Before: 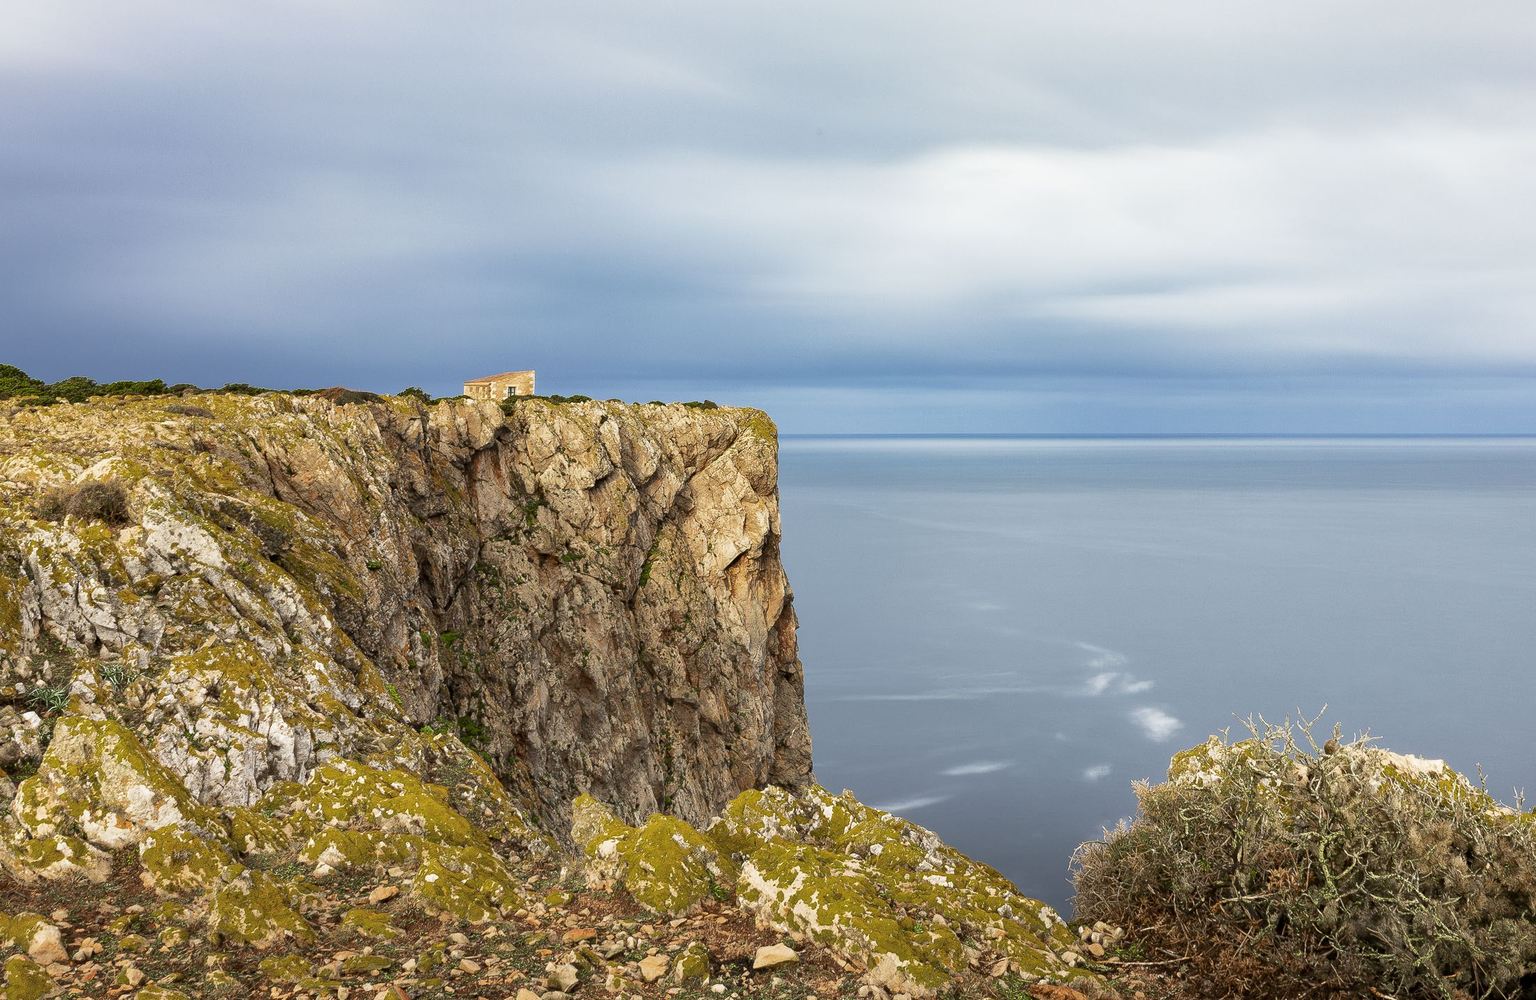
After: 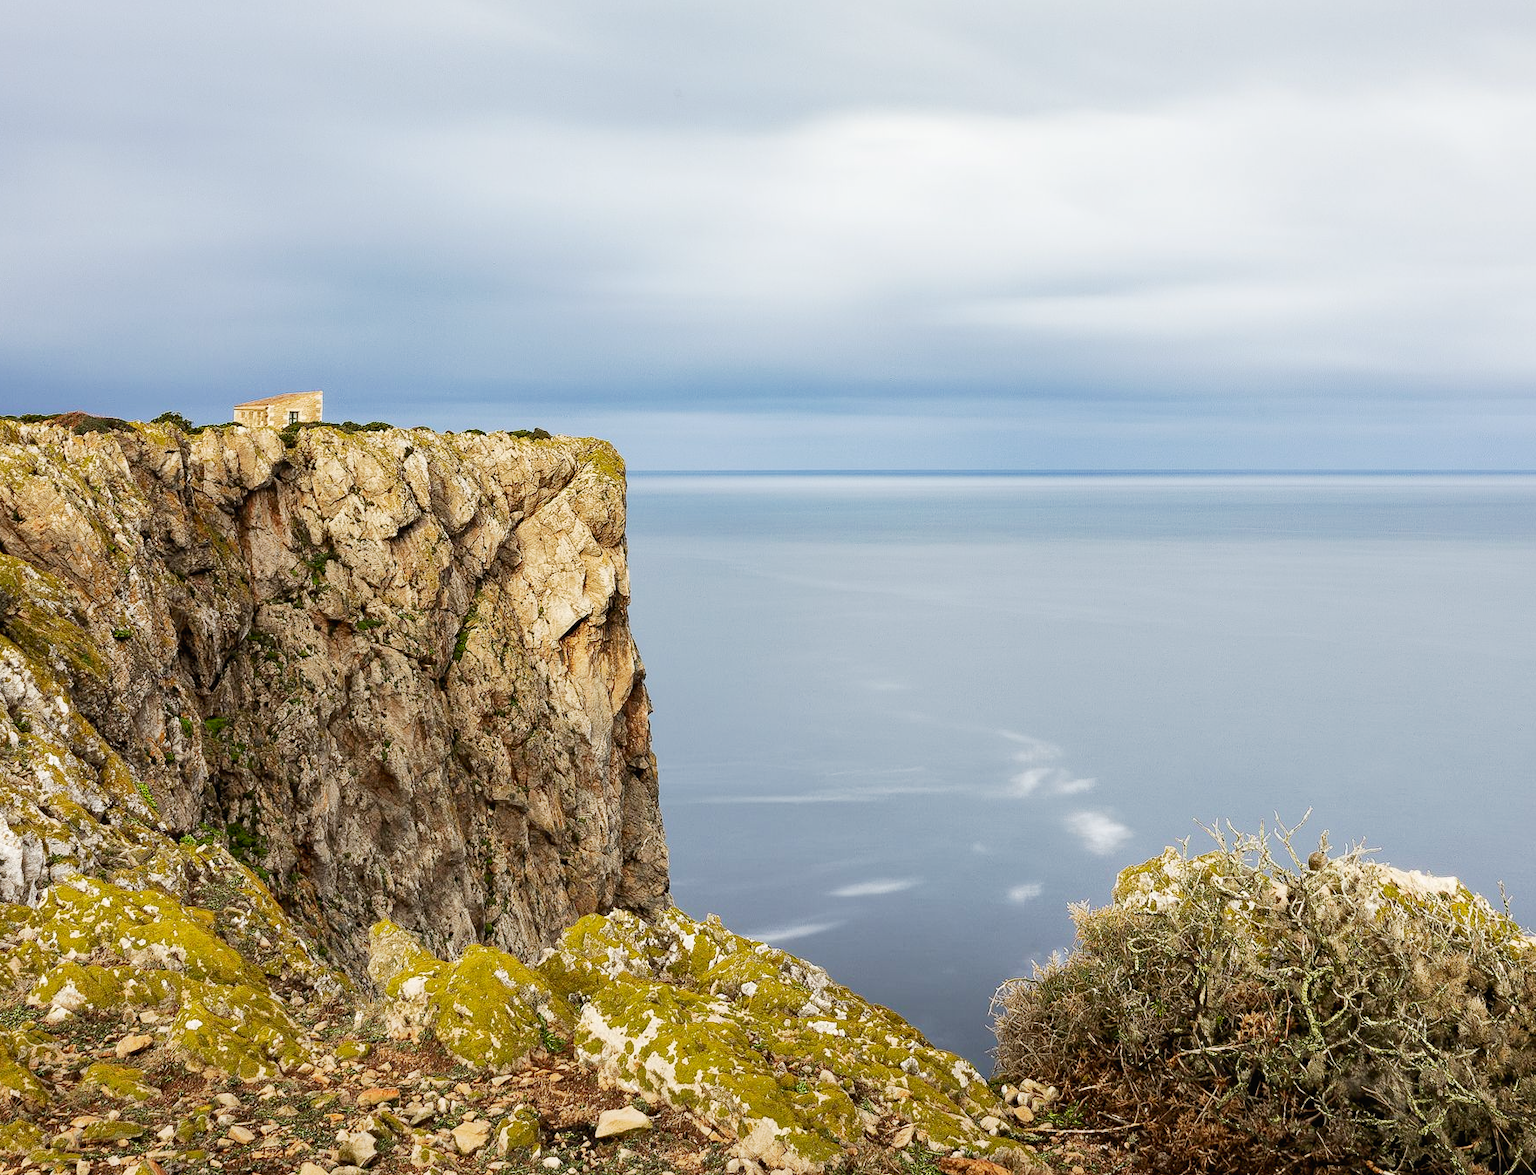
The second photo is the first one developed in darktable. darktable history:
crop and rotate: left 18.044%, top 5.743%, right 1.841%
tone curve: curves: ch0 [(0, 0.013) (0.054, 0.018) (0.205, 0.191) (0.289, 0.292) (0.39, 0.424) (0.493, 0.551) (0.666, 0.743) (0.795, 0.841) (1, 0.998)]; ch1 [(0, 0) (0.385, 0.343) (0.439, 0.415) (0.494, 0.495) (0.501, 0.501) (0.51, 0.509) (0.54, 0.552) (0.586, 0.614) (0.66, 0.706) (0.783, 0.804) (1, 1)]; ch2 [(0, 0) (0.32, 0.281) (0.403, 0.399) (0.441, 0.428) (0.47, 0.469) (0.498, 0.496) (0.524, 0.538) (0.566, 0.579) (0.633, 0.665) (0.7, 0.711) (1, 1)], preserve colors none
